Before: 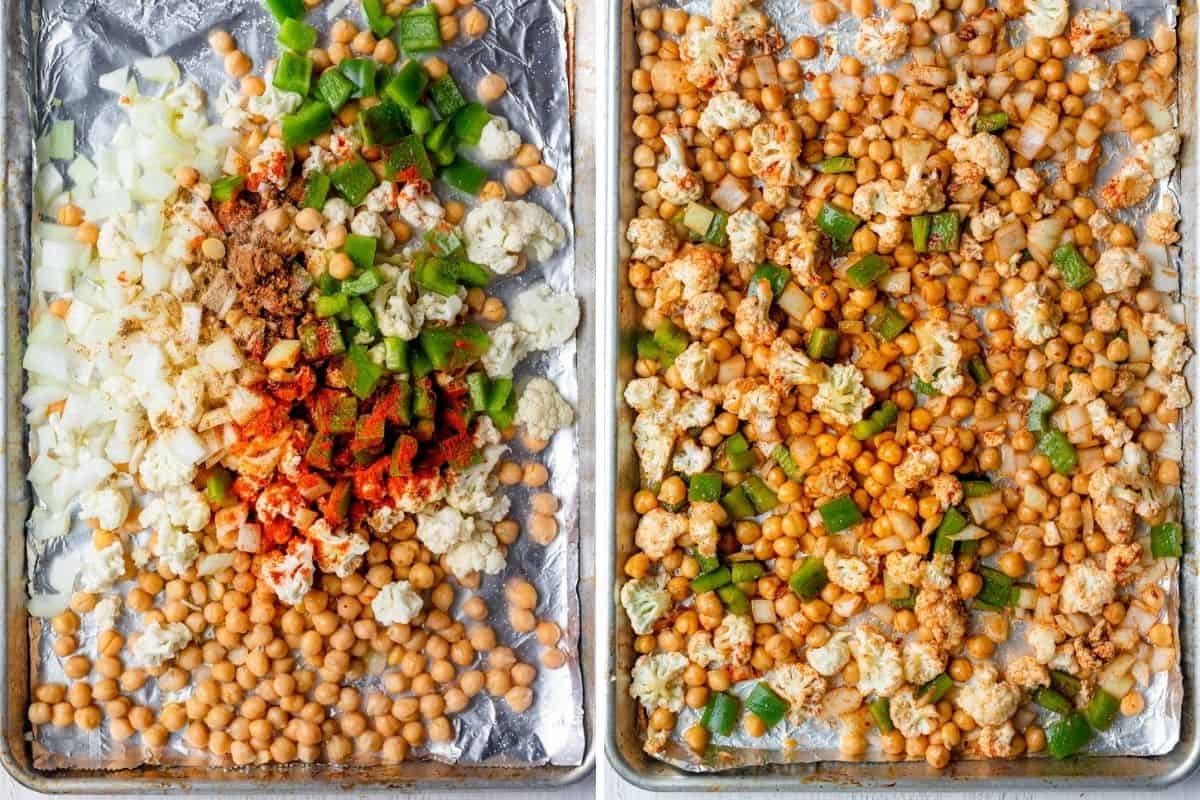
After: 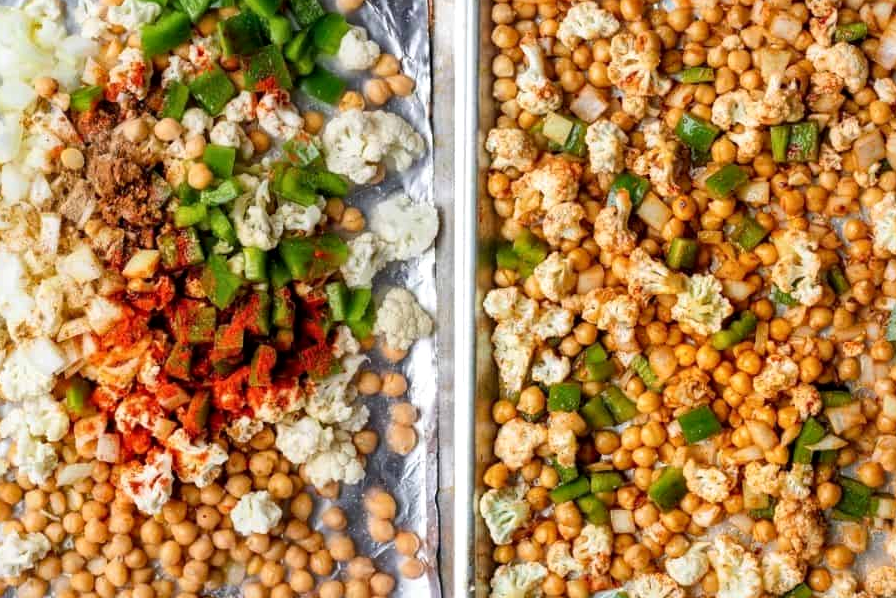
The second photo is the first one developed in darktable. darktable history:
crop and rotate: left 11.831%, top 11.346%, right 13.429%, bottom 13.899%
local contrast: mode bilateral grid, contrast 20, coarseness 50, detail 132%, midtone range 0.2
